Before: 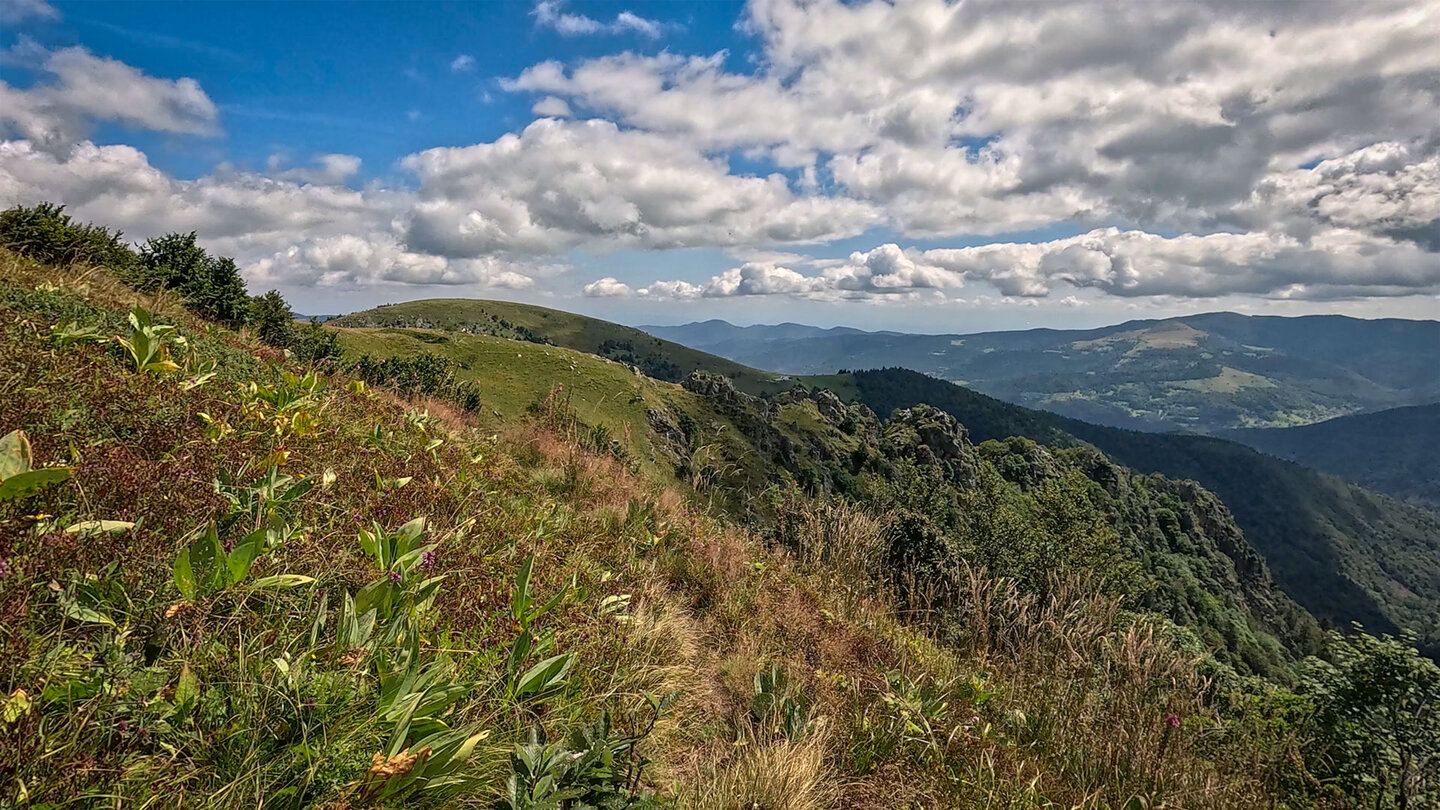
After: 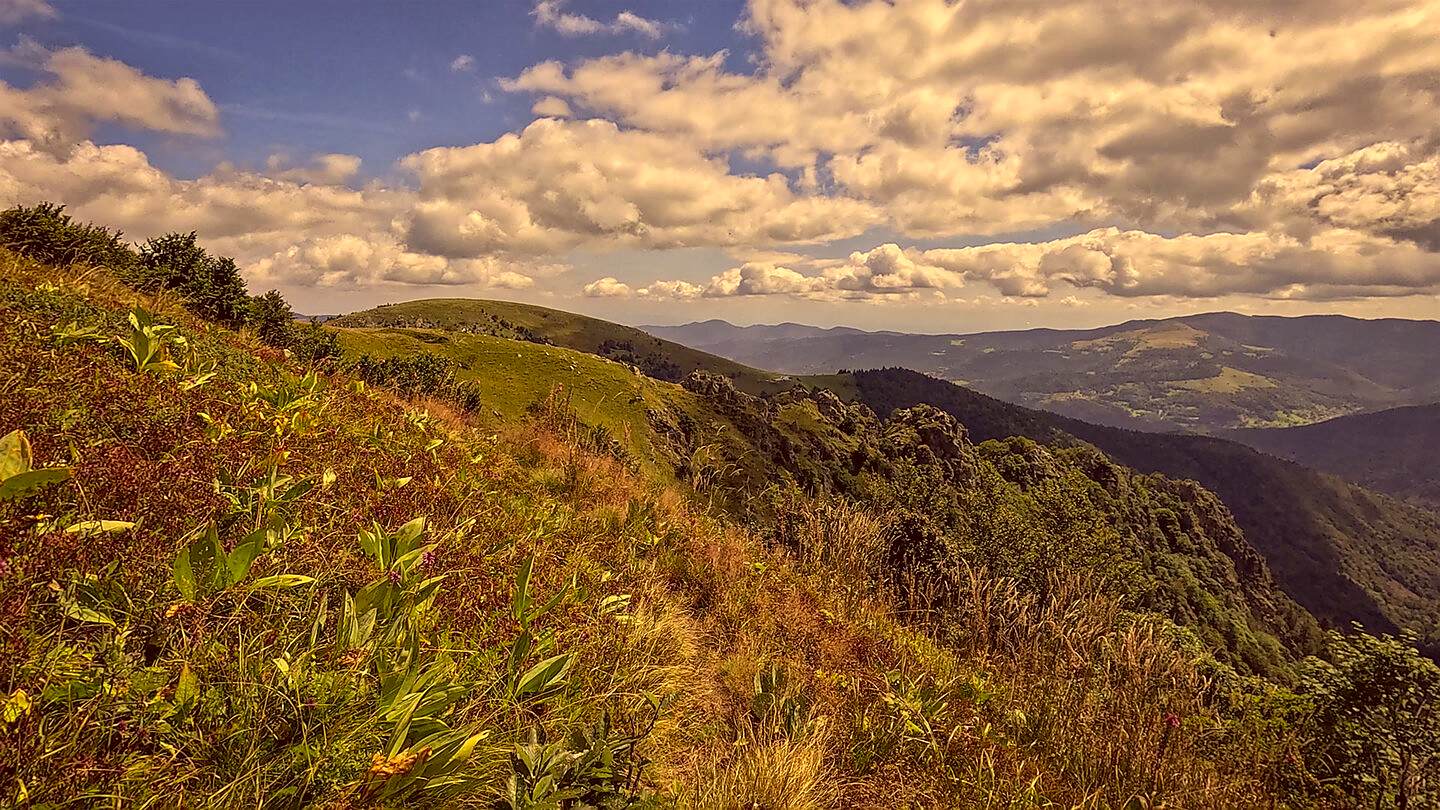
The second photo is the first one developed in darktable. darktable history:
color correction: highlights a* 9.79, highlights b* 39.13, shadows a* 15.1, shadows b* 3.21
sharpen: radius 0.979, amount 0.611
